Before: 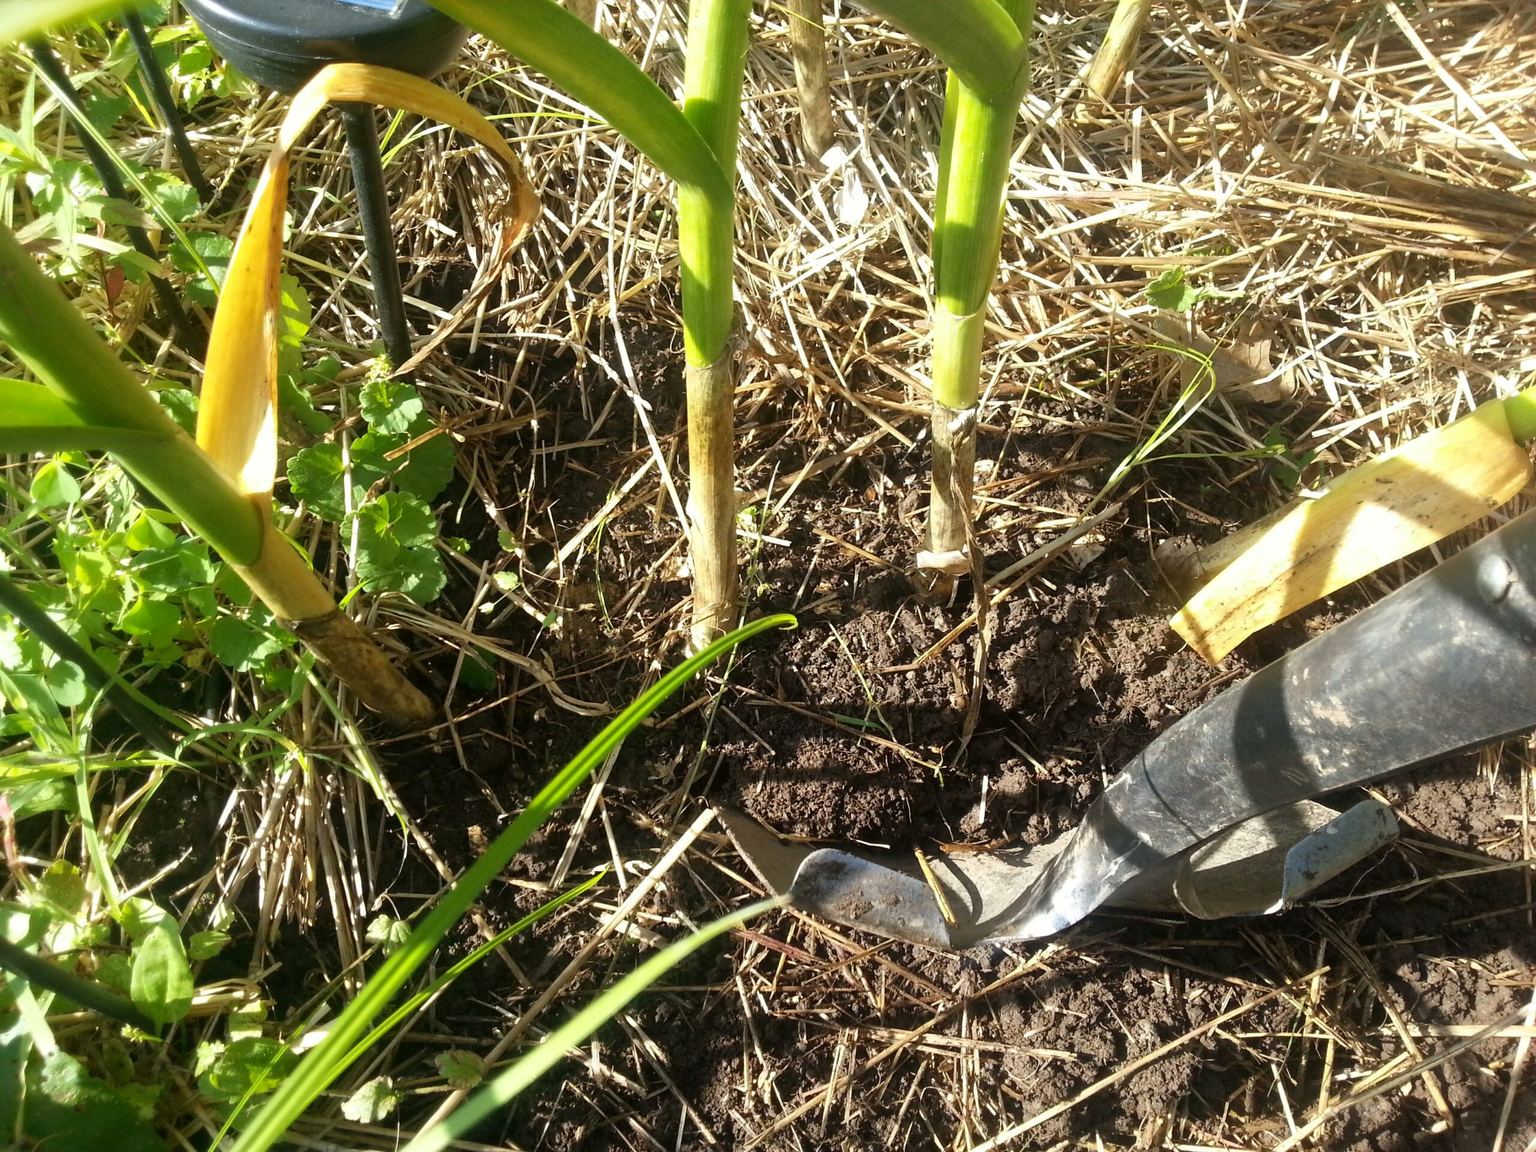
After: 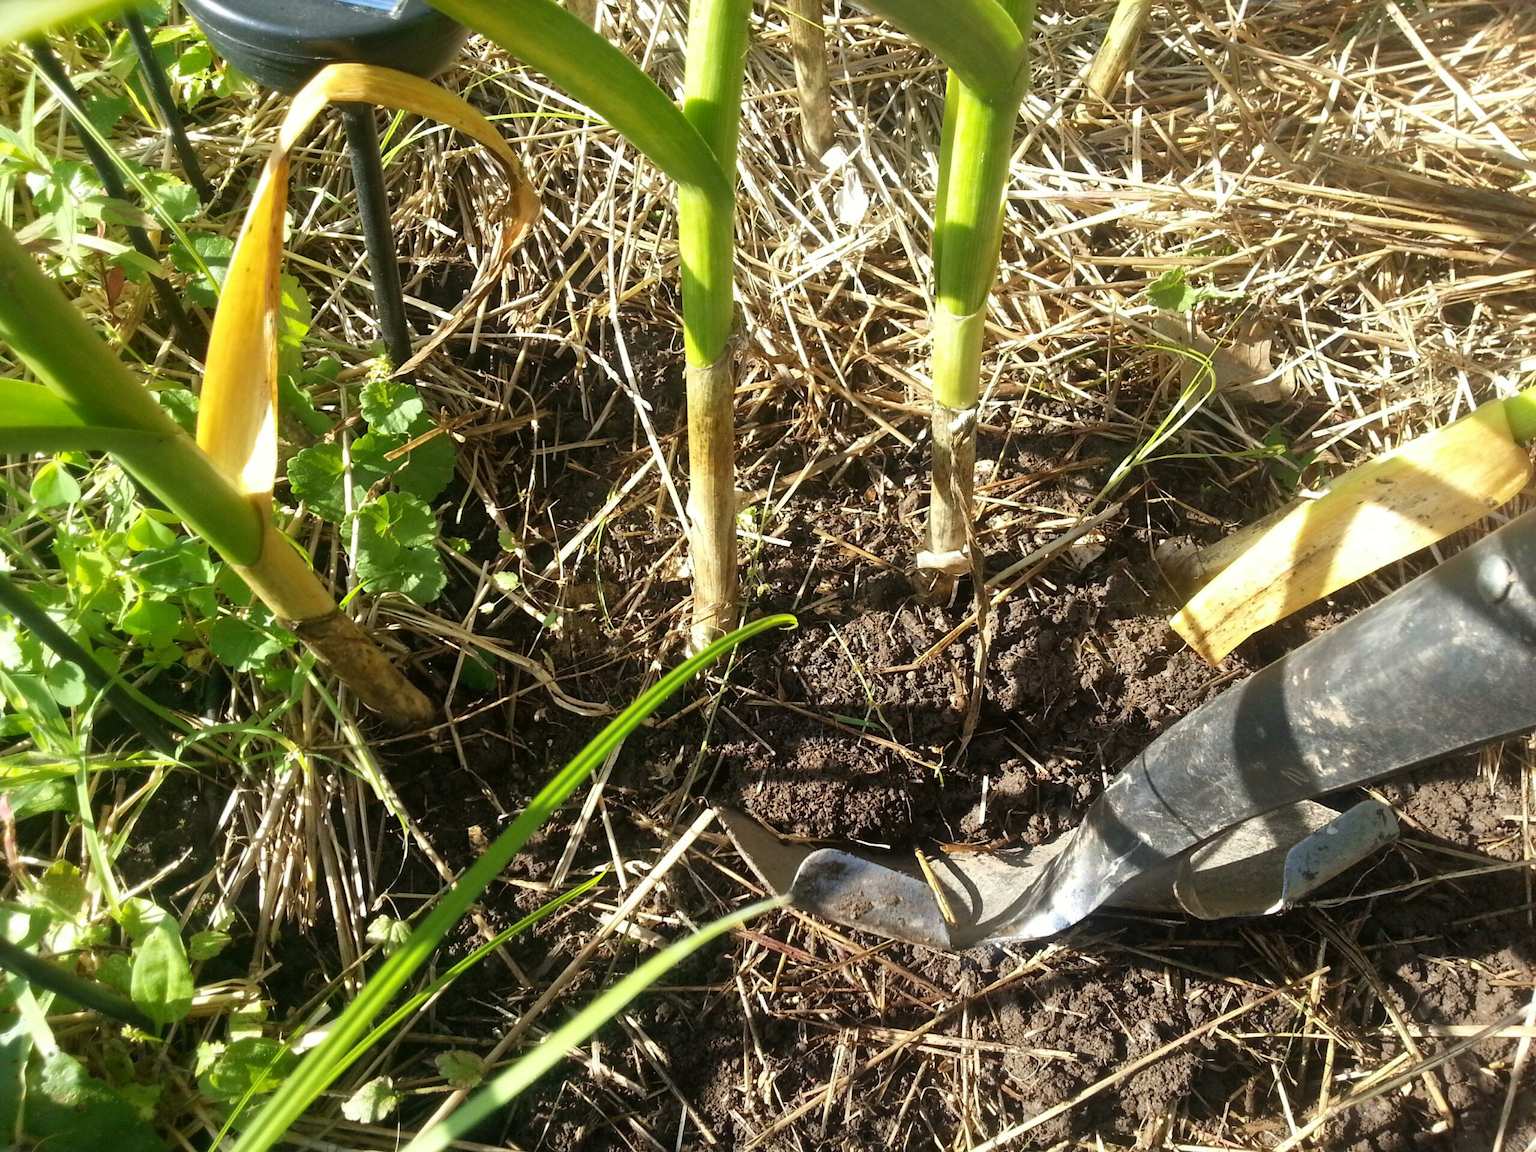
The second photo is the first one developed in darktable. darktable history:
shadows and highlights: radius 127.82, shadows 30.48, highlights -30.78, low approximation 0.01, soften with gaussian
